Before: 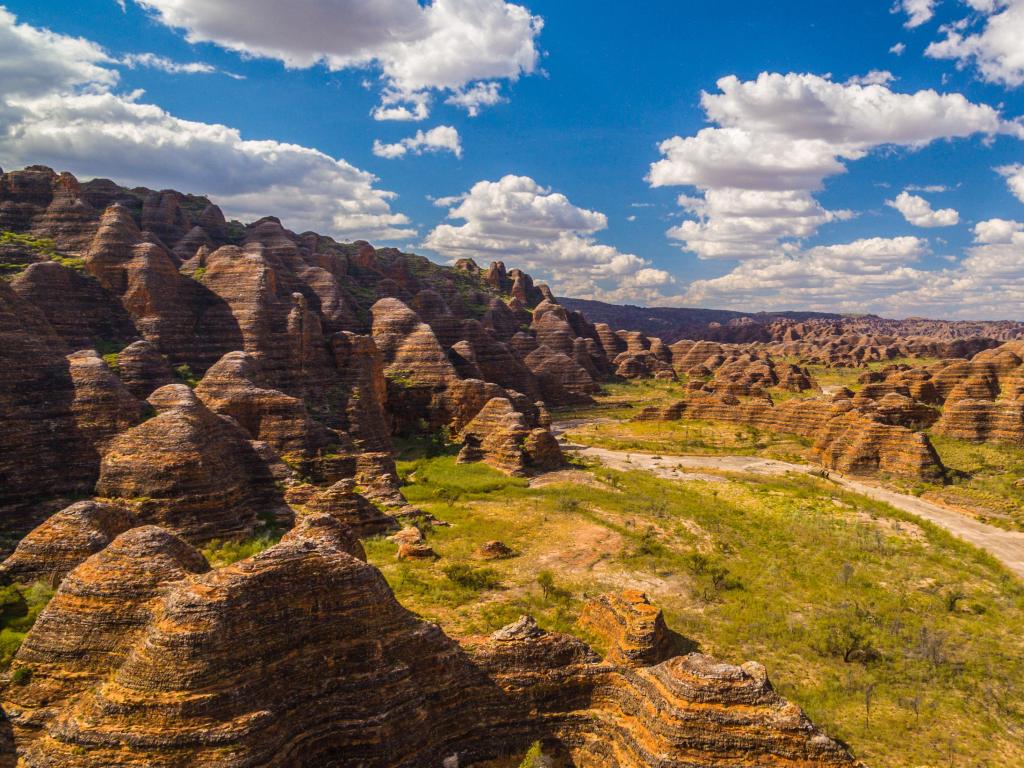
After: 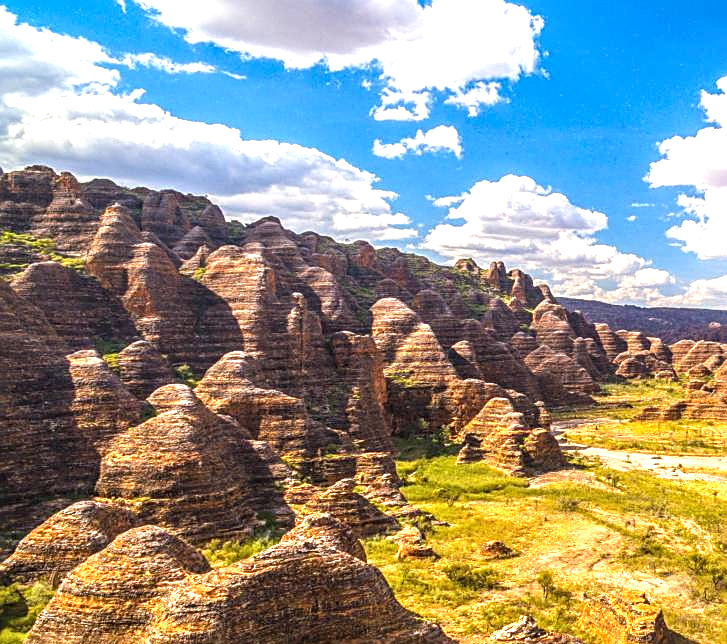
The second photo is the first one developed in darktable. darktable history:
crop: right 28.978%, bottom 16.11%
local contrast: on, module defaults
exposure: black level correction 0, exposure 1.199 EV, compensate highlight preservation false
sharpen: on, module defaults
